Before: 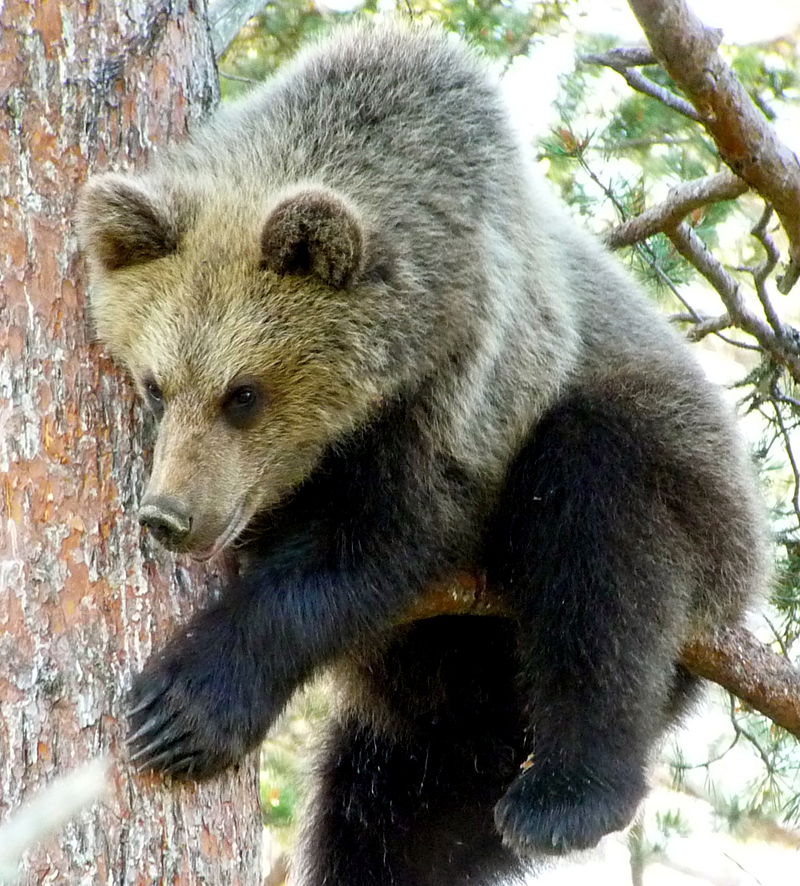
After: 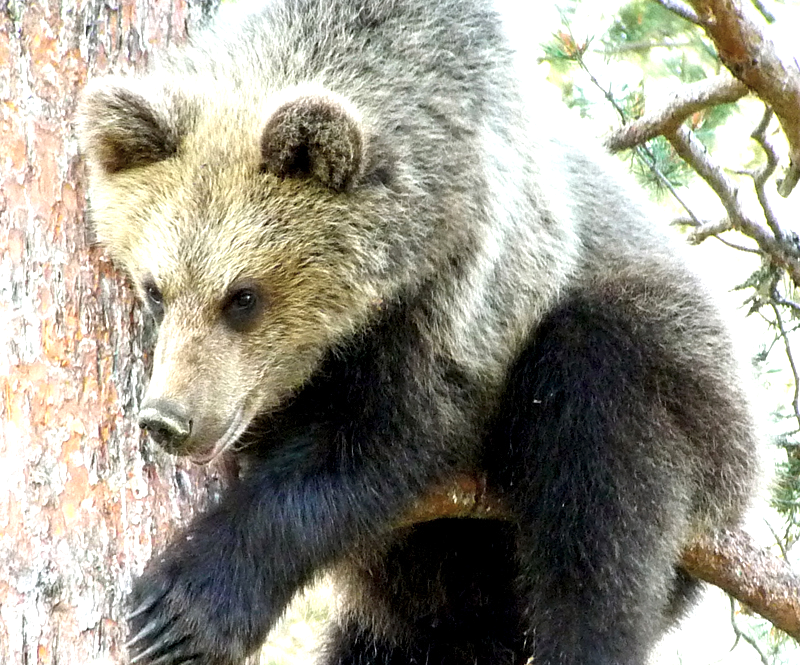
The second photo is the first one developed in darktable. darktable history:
crop: top 11.015%, bottom 13.915%
contrast brightness saturation: contrast 0.059, brightness -0.005, saturation -0.229
exposure: exposure 0.996 EV, compensate highlight preservation false
color zones: curves: ch0 [(0.25, 0.5) (0.636, 0.25) (0.75, 0.5)]
